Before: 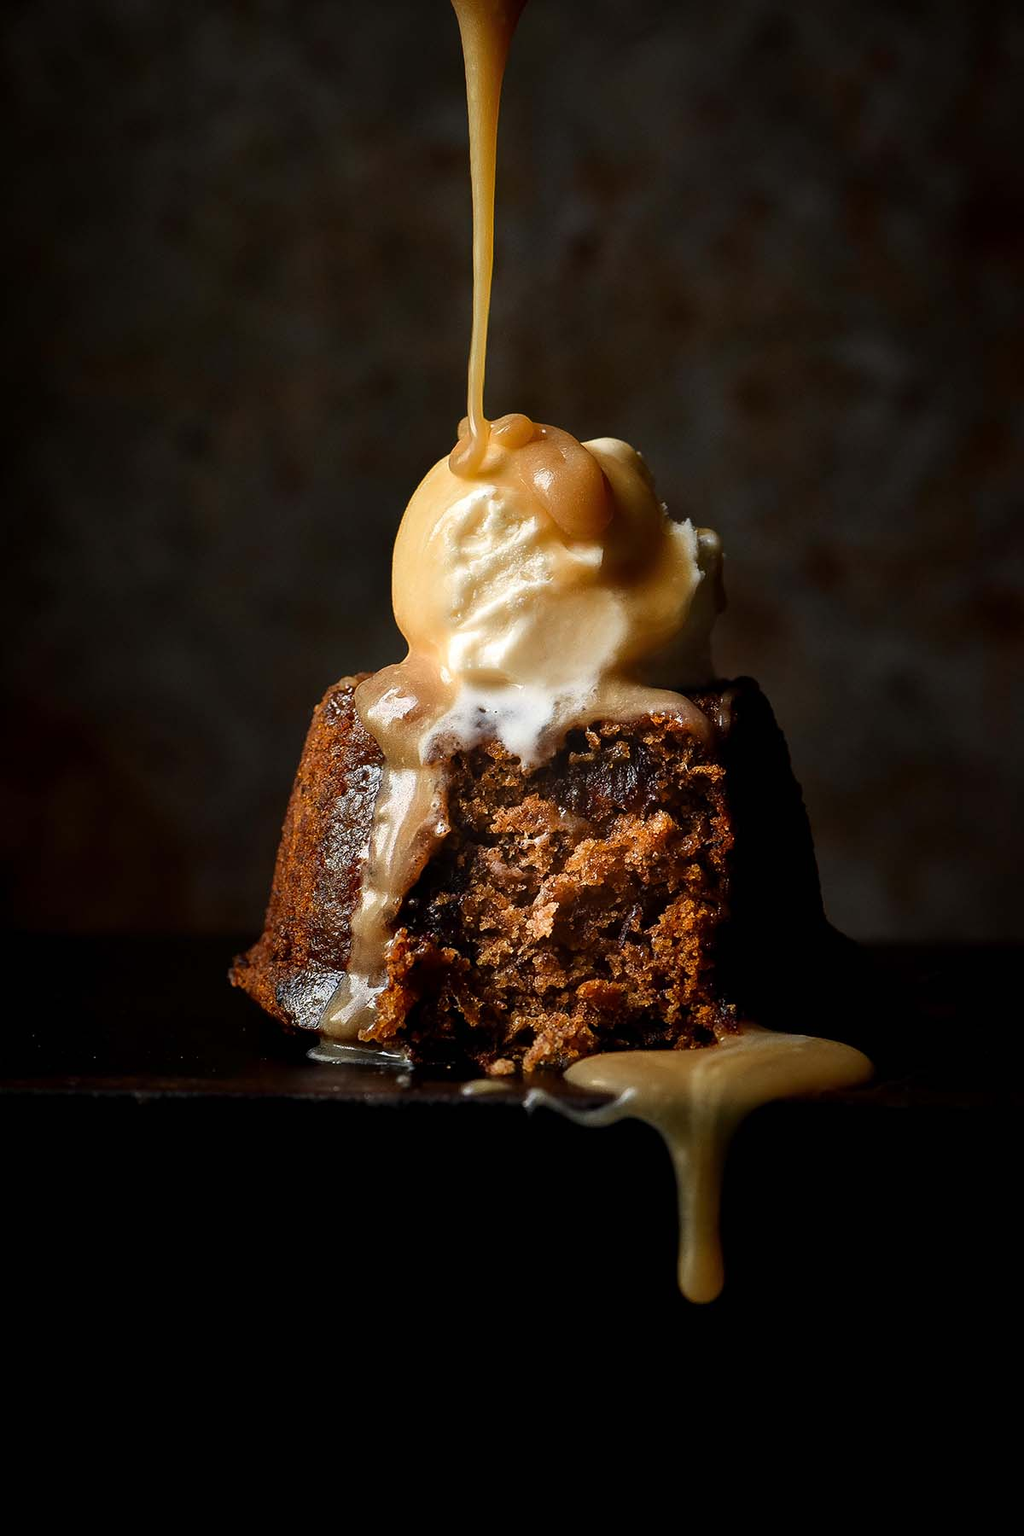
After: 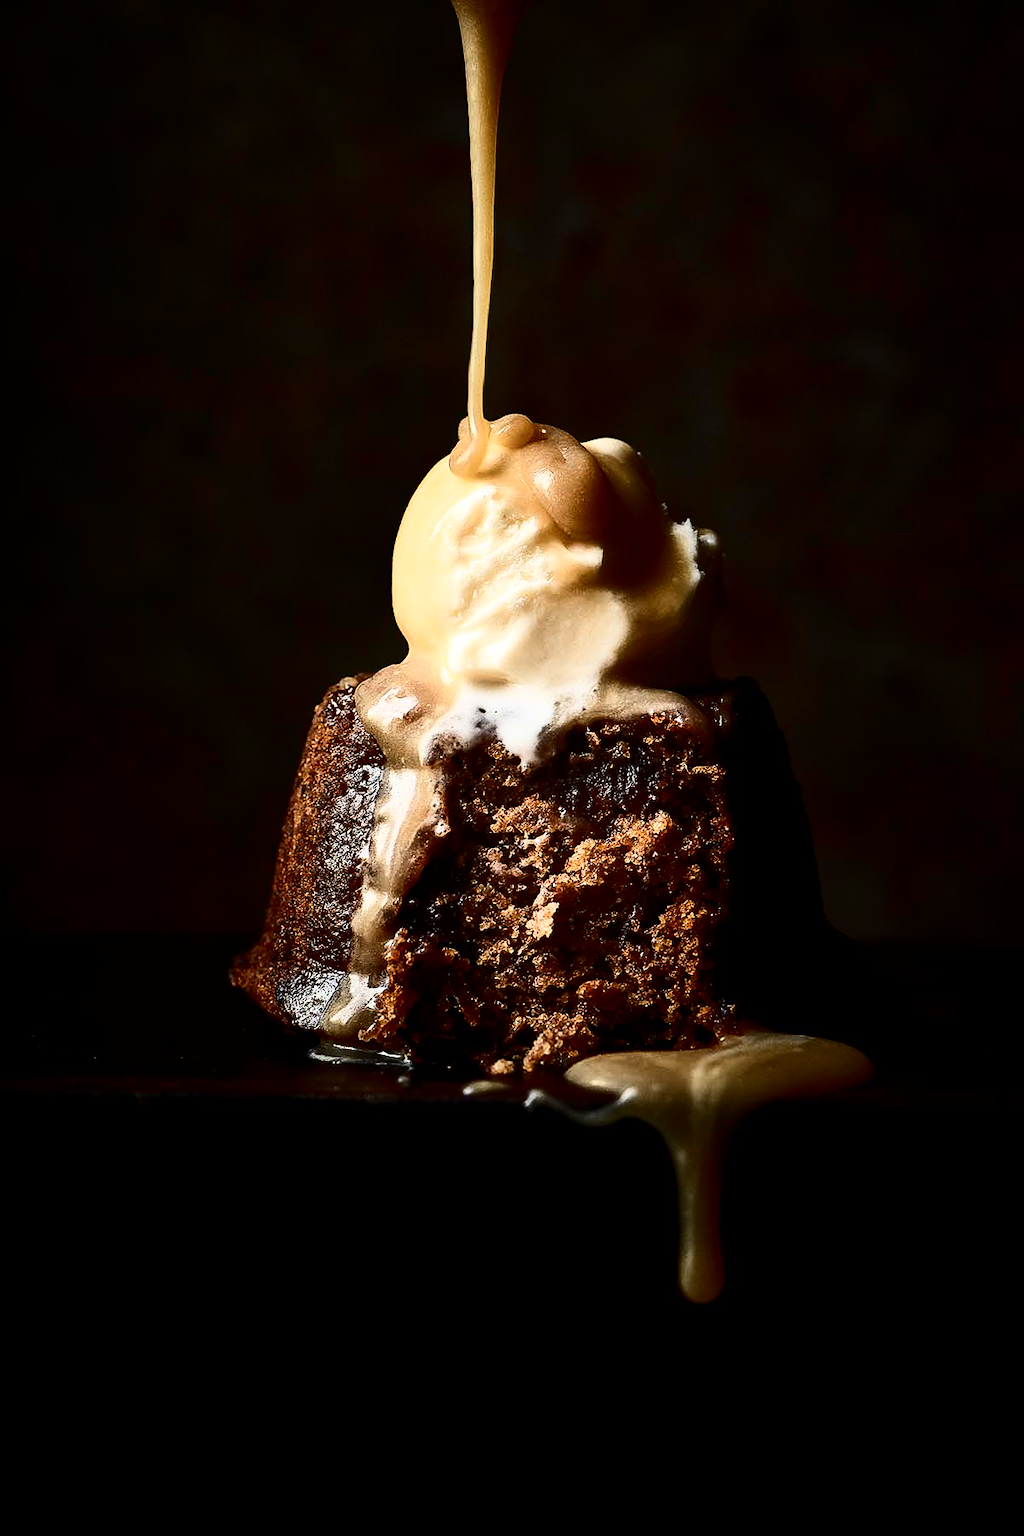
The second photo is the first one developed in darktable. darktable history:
contrast brightness saturation: contrast 0.503, saturation -0.089
